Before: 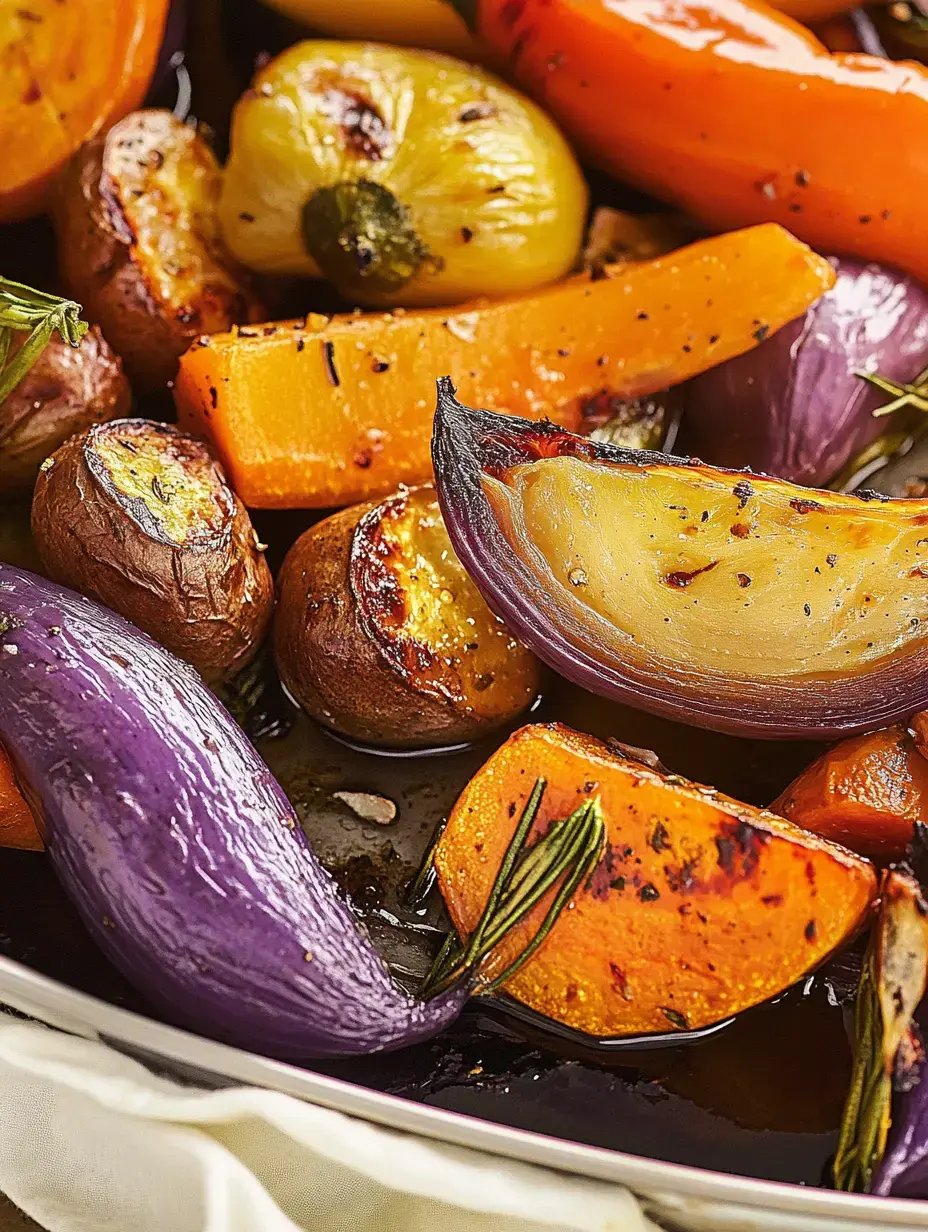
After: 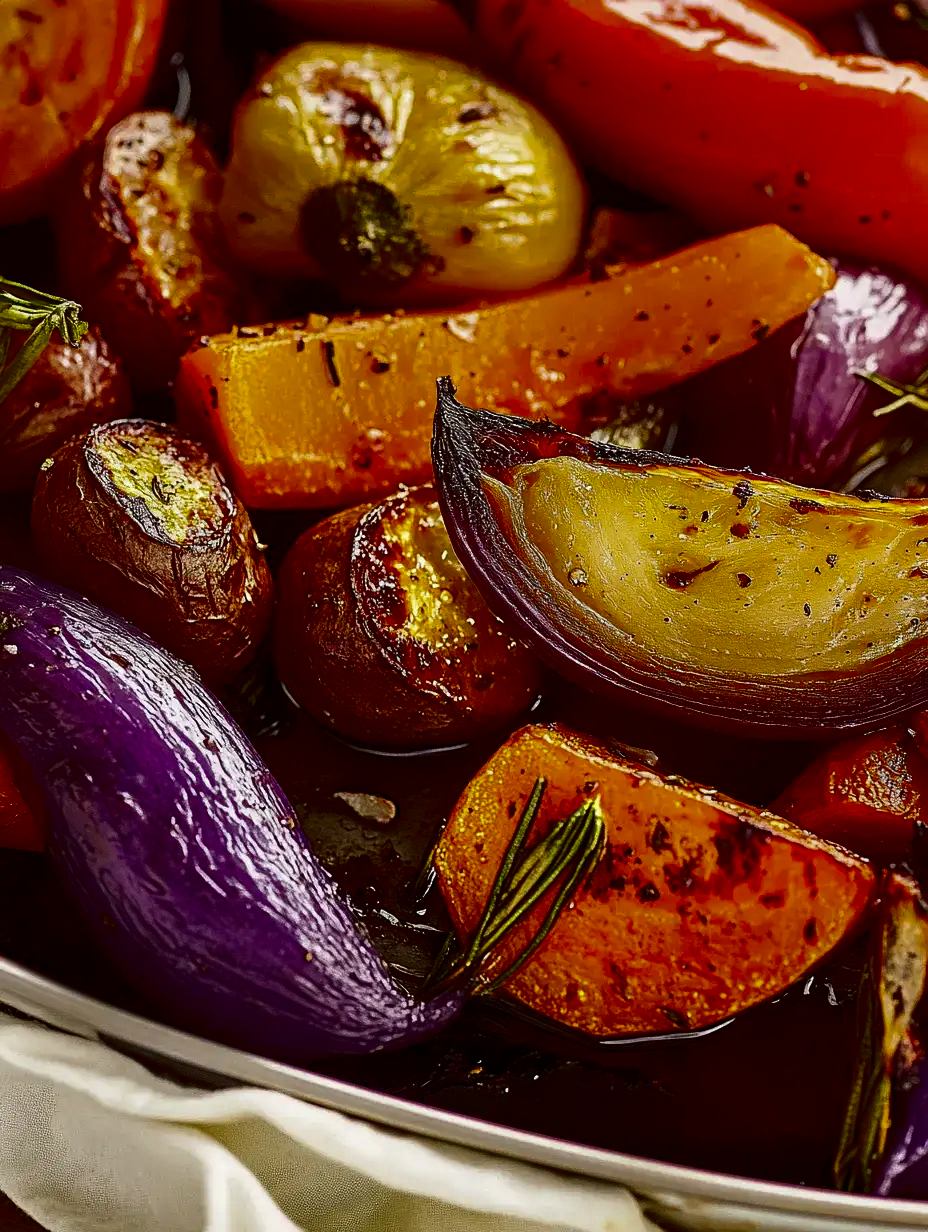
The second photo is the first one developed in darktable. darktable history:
contrast brightness saturation: contrast 0.085, brightness -0.589, saturation 0.169
